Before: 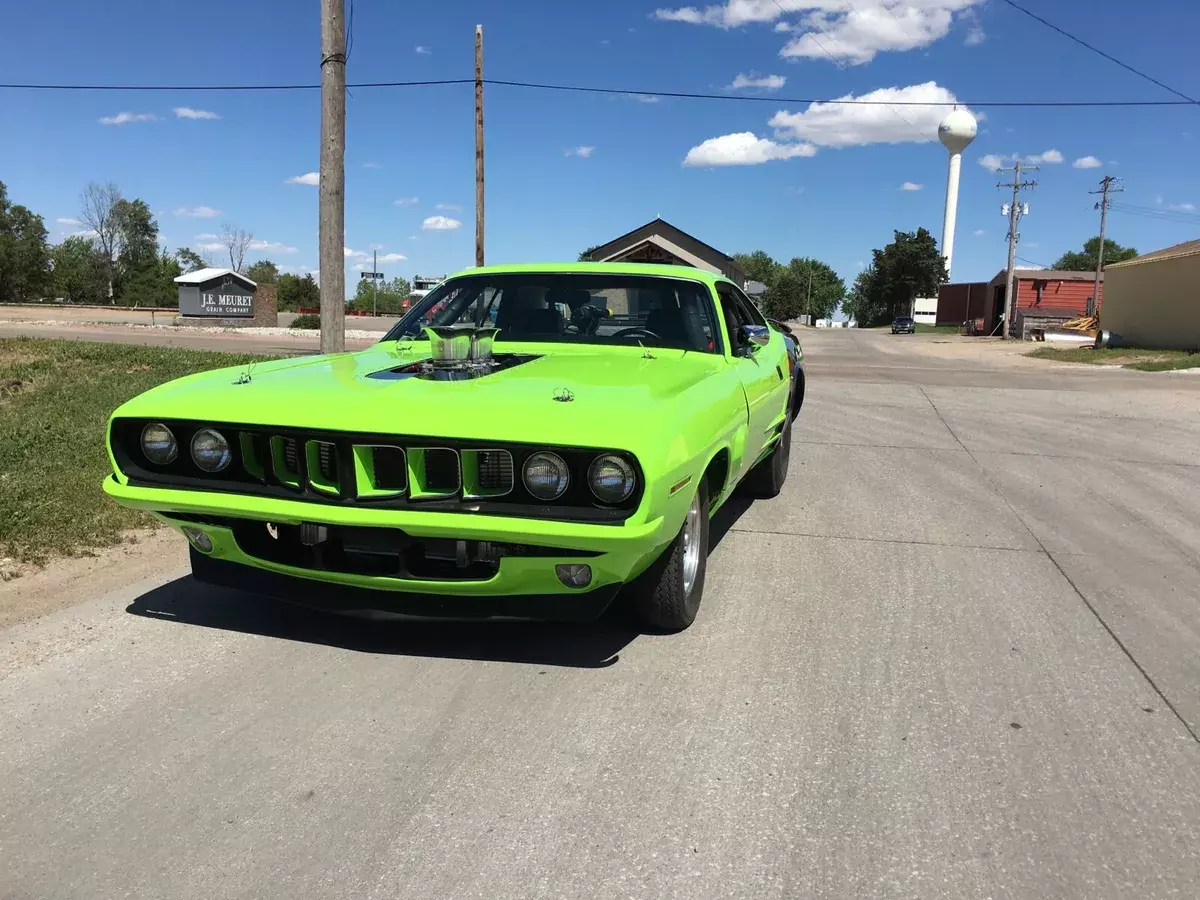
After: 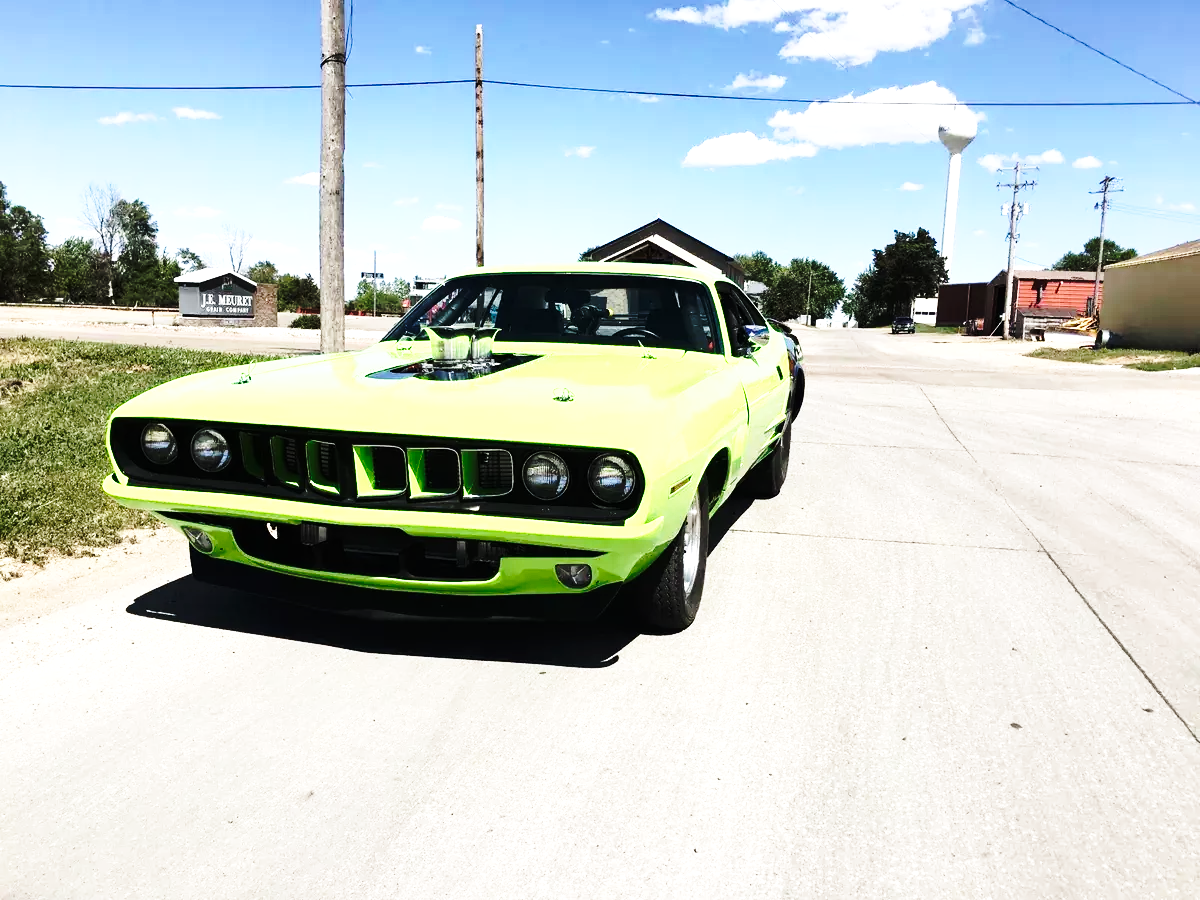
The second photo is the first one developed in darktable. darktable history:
base curve: curves: ch0 [(0, 0) (0.032, 0.037) (0.105, 0.228) (0.435, 0.76) (0.856, 0.983) (1, 1)], preserve colors none
tone equalizer: -8 EV -1.11 EV, -7 EV -0.982 EV, -6 EV -0.869 EV, -5 EV -0.584 EV, -3 EV 0.564 EV, -2 EV 0.865 EV, -1 EV 0.988 EV, +0 EV 1.08 EV, edges refinement/feathering 500, mask exposure compensation -1.57 EV, preserve details no
